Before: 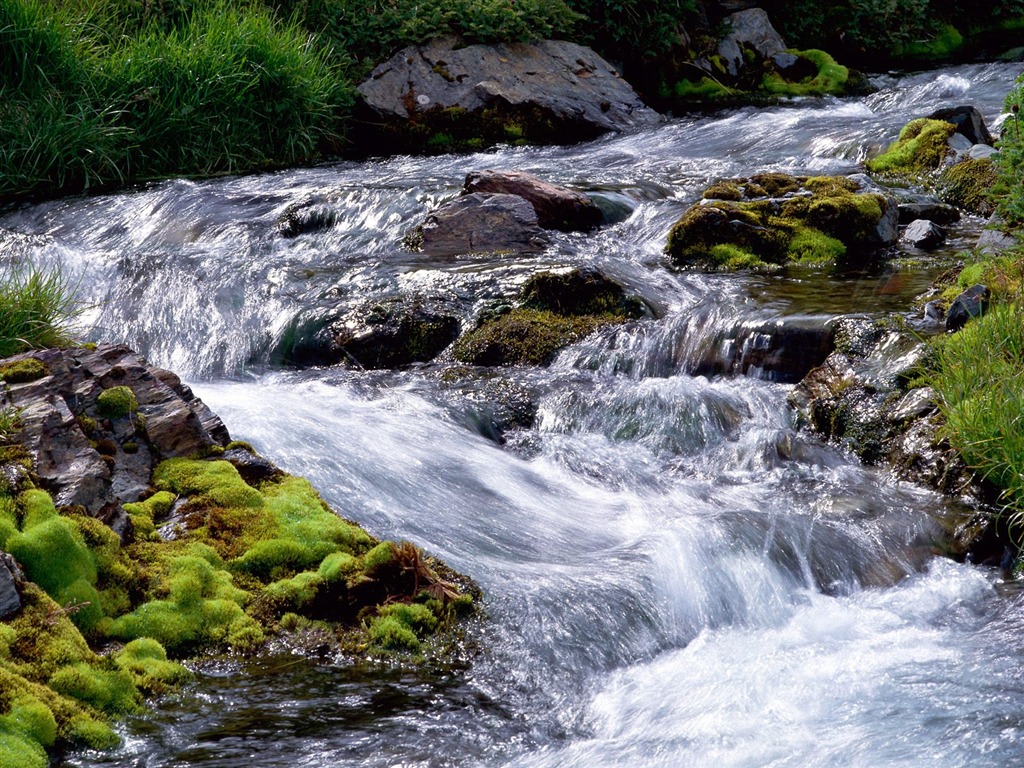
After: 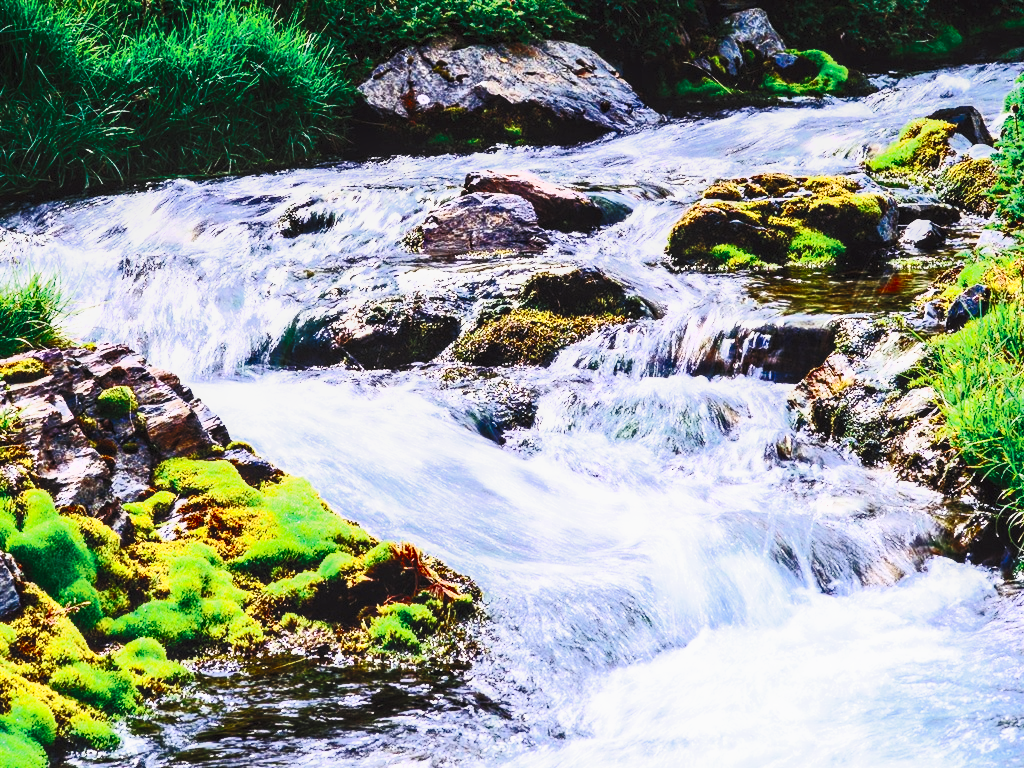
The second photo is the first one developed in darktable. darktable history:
local contrast: on, module defaults
base curve: curves: ch0 [(0, 0) (0.028, 0.03) (0.105, 0.232) (0.387, 0.748) (0.754, 0.968) (1, 1)], preserve colors none
color zones: curves: ch0 [(0, 0.5) (0.125, 0.4) (0.25, 0.5) (0.375, 0.4) (0.5, 0.4) (0.625, 0.35) (0.75, 0.35) (0.875, 0.5)]; ch1 [(0, 0.35) (0.125, 0.45) (0.25, 0.35) (0.375, 0.35) (0.5, 0.35) (0.625, 0.35) (0.75, 0.45) (0.875, 0.35)]; ch2 [(0, 0.6) (0.125, 0.5) (0.25, 0.5) (0.375, 0.6) (0.5, 0.6) (0.625, 0.5) (0.75, 0.5) (0.875, 0.5)]
contrast brightness saturation: contrast 0.811, brightness 0.6, saturation 0.608
